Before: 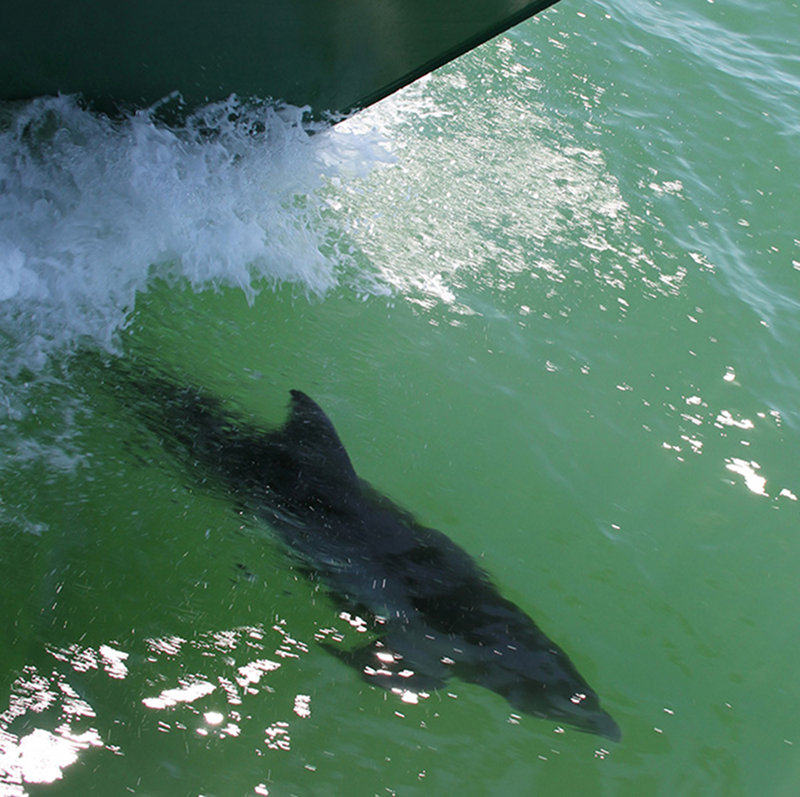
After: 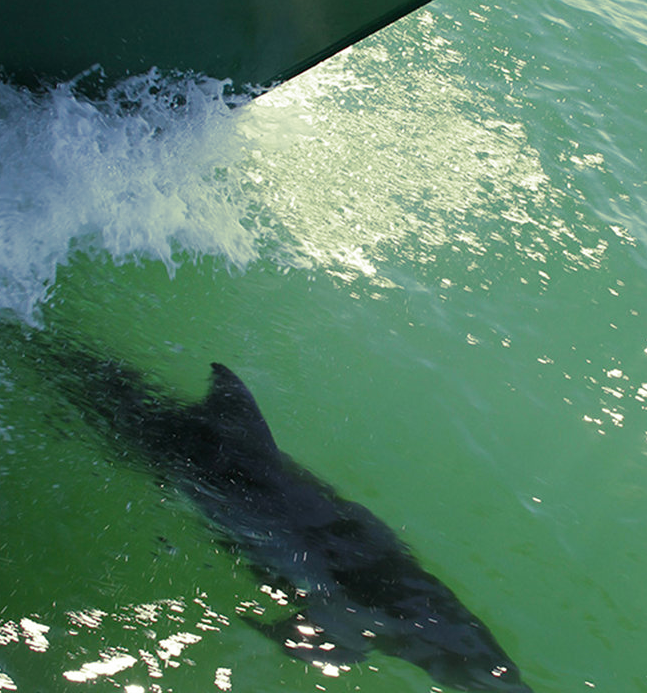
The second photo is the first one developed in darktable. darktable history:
split-toning: shadows › hue 290.82°, shadows › saturation 0.34, highlights › saturation 0.38, balance 0, compress 50%
crop: left 9.929%, top 3.475%, right 9.188%, bottom 9.529%
color correction: saturation 1.1
